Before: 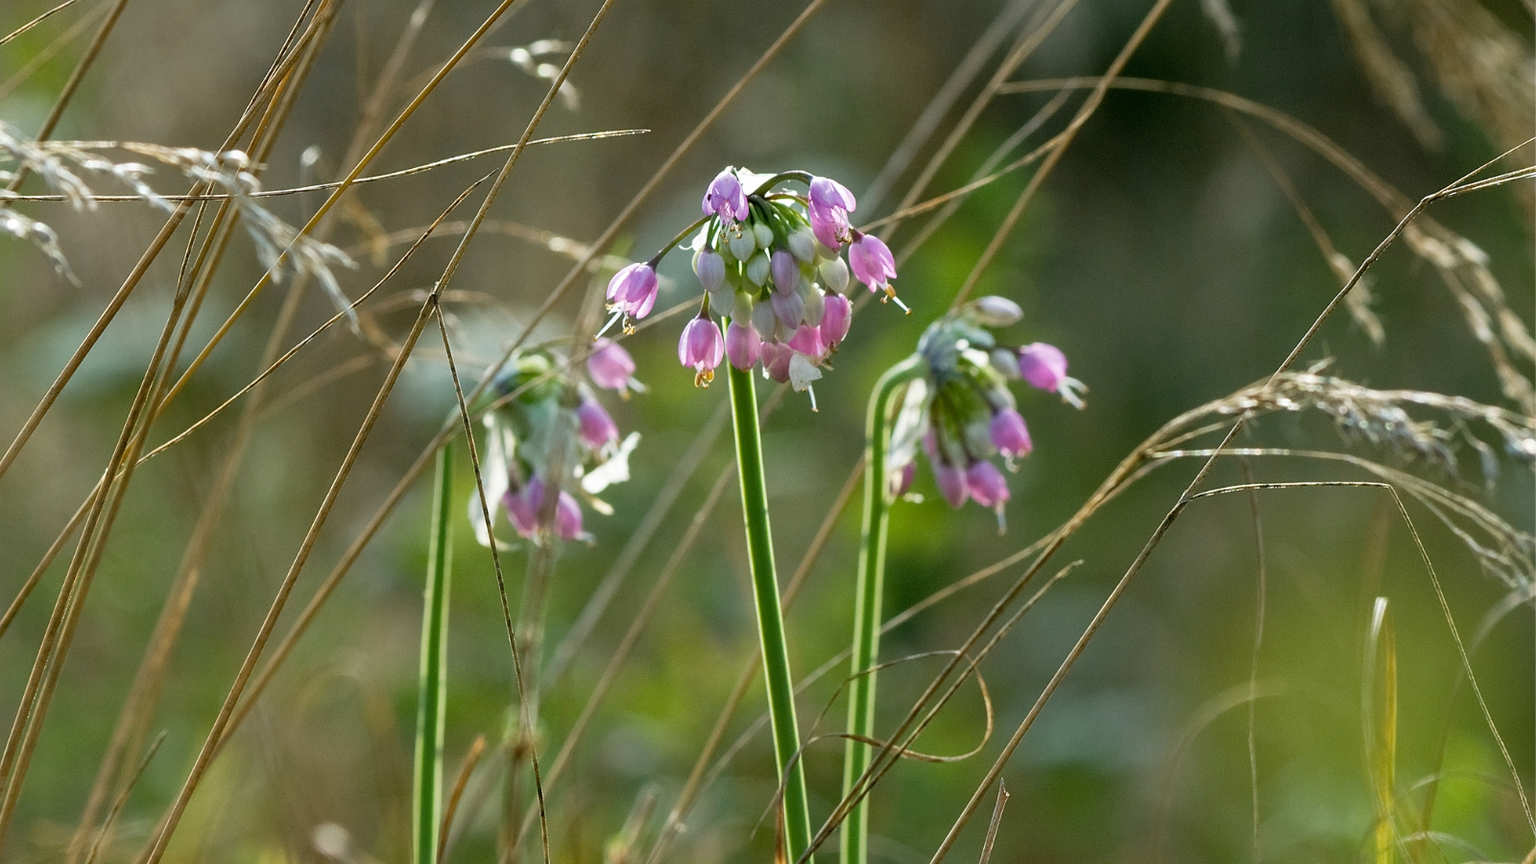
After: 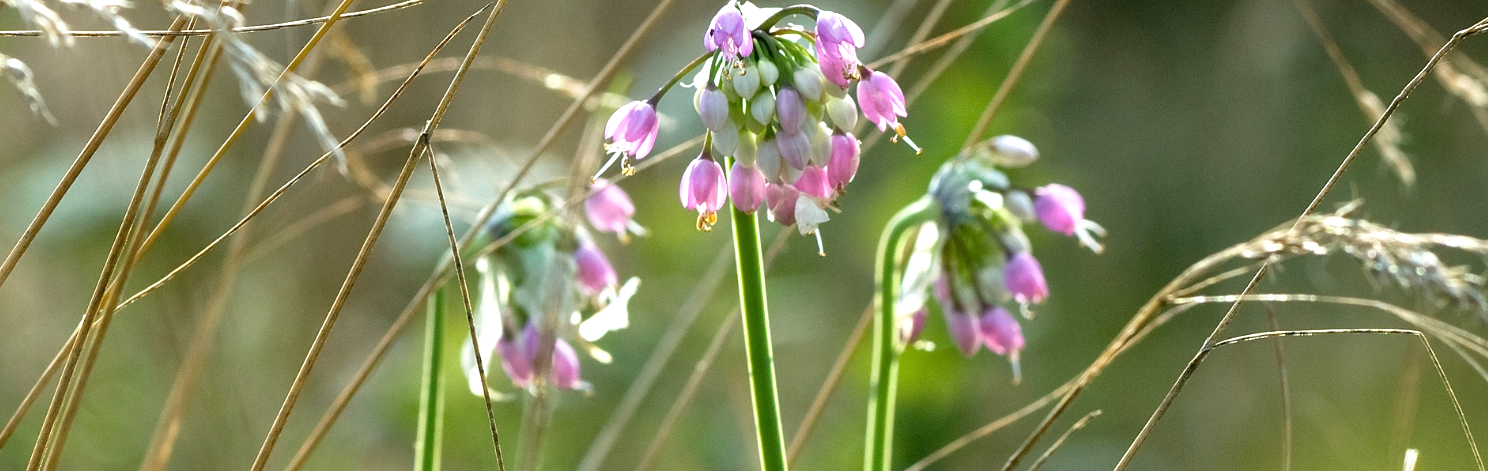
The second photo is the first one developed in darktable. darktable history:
crop: left 1.744%, top 19.225%, right 5.069%, bottom 28.357%
exposure: exposure 0.648 EV, compensate highlight preservation false
